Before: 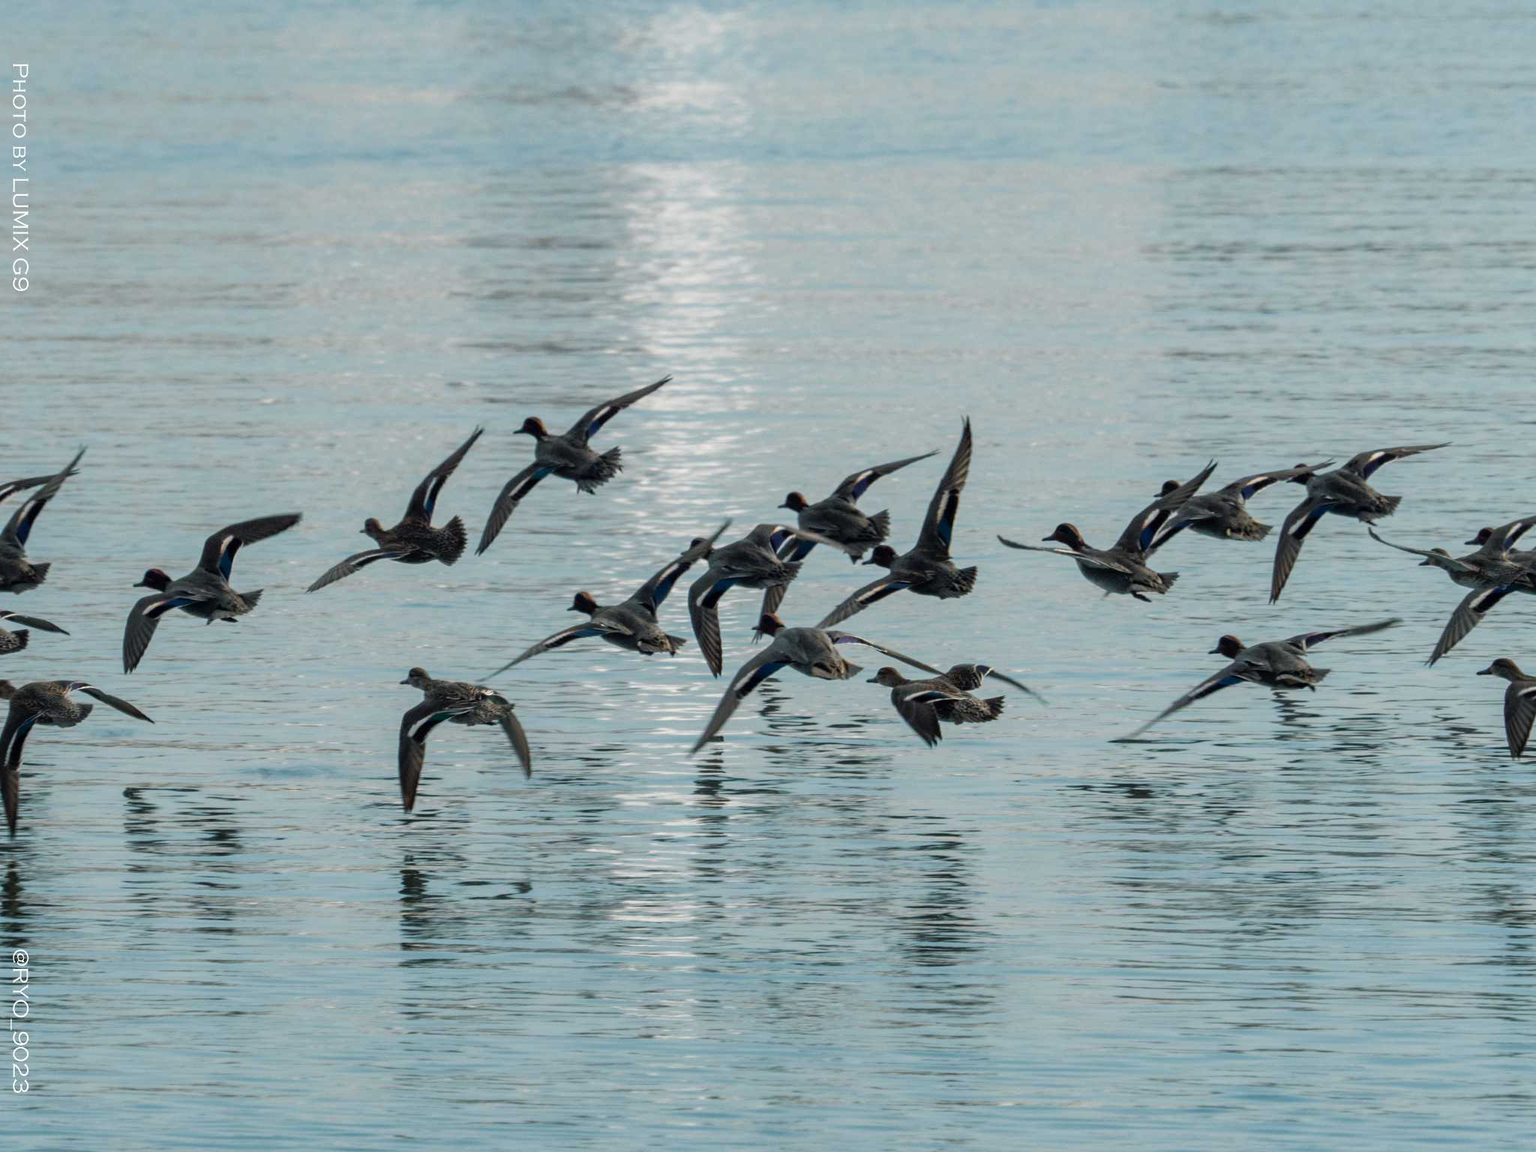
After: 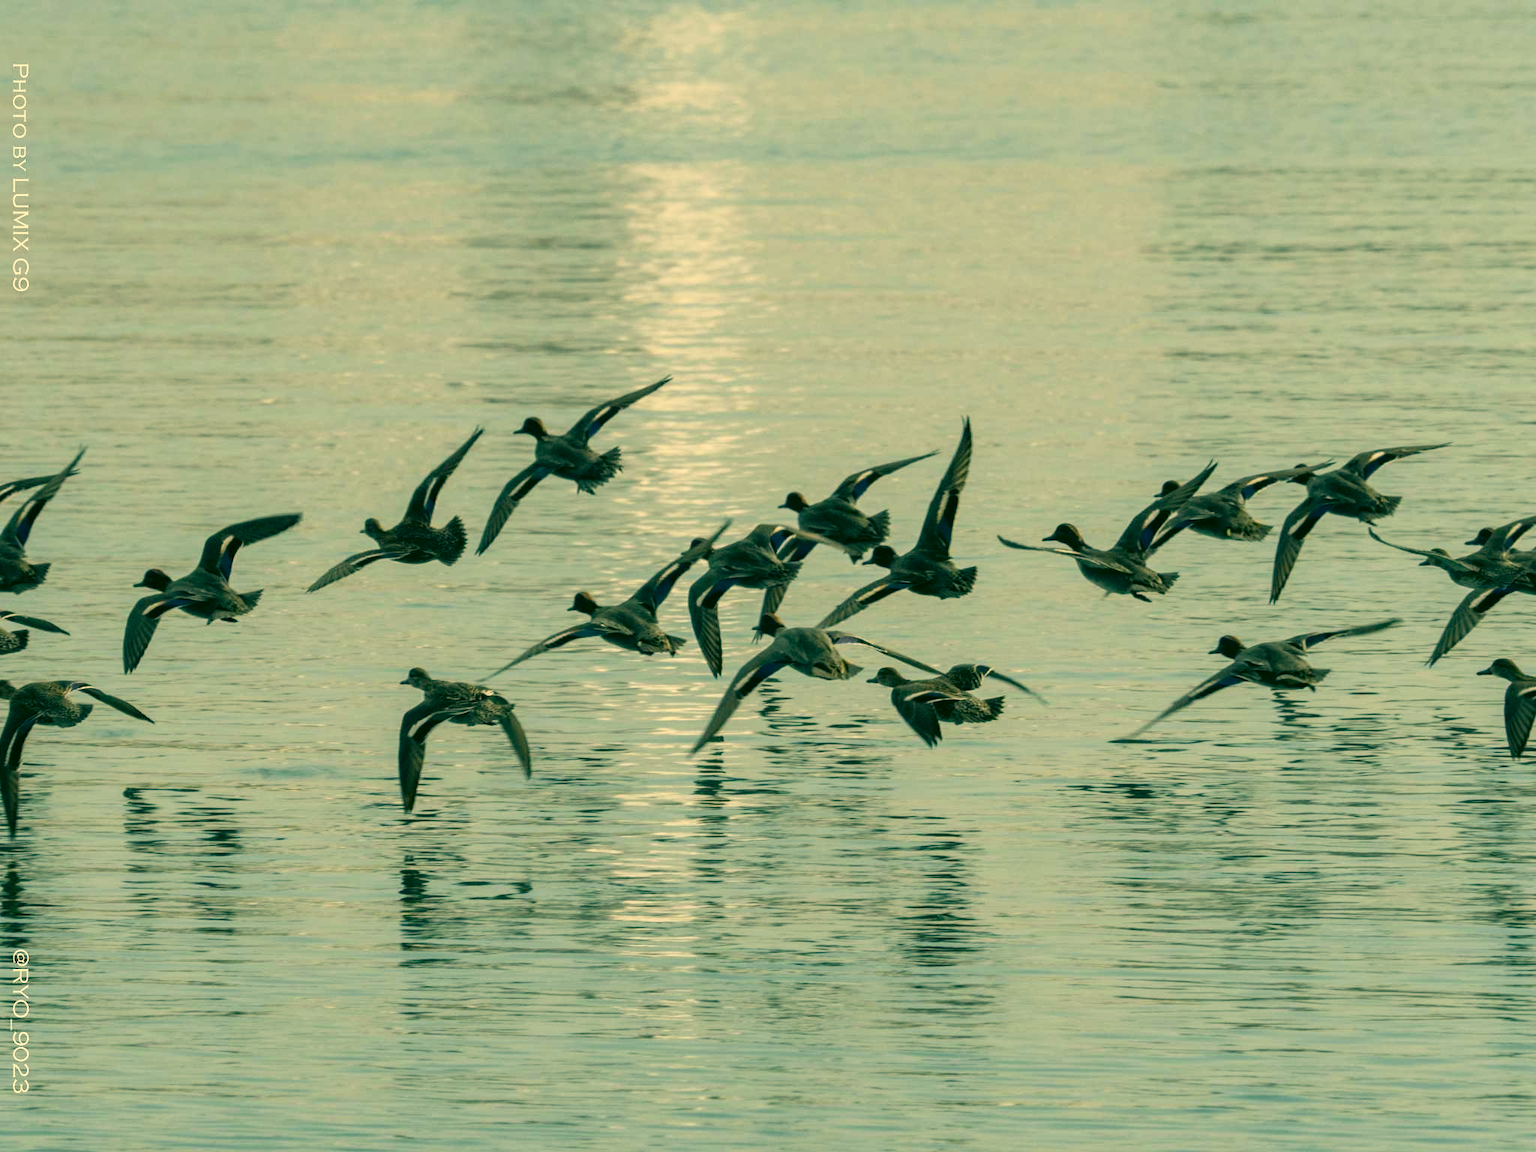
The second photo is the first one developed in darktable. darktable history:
tone curve: curves: ch0 [(0, 0) (0.003, 0.003) (0.011, 0.011) (0.025, 0.026) (0.044, 0.046) (0.069, 0.072) (0.1, 0.103) (0.136, 0.141) (0.177, 0.184) (0.224, 0.233) (0.277, 0.287) (0.335, 0.348) (0.399, 0.414) (0.468, 0.486) (0.543, 0.563) (0.623, 0.647) (0.709, 0.736) (0.801, 0.831) (0.898, 0.92) (1, 1)], color space Lab, independent channels, preserve colors none
color correction: highlights a* 5.62, highlights b* 33.51, shadows a* -26.5, shadows b* 3.94
